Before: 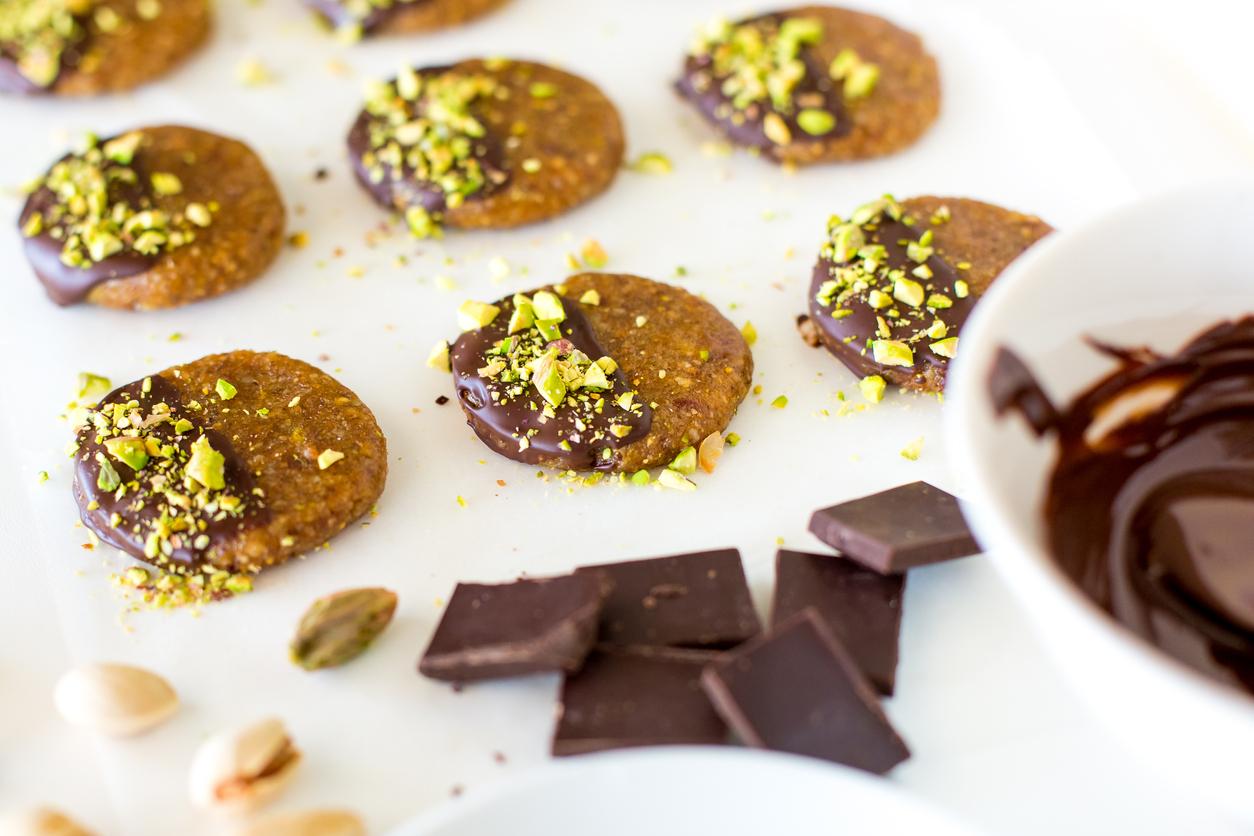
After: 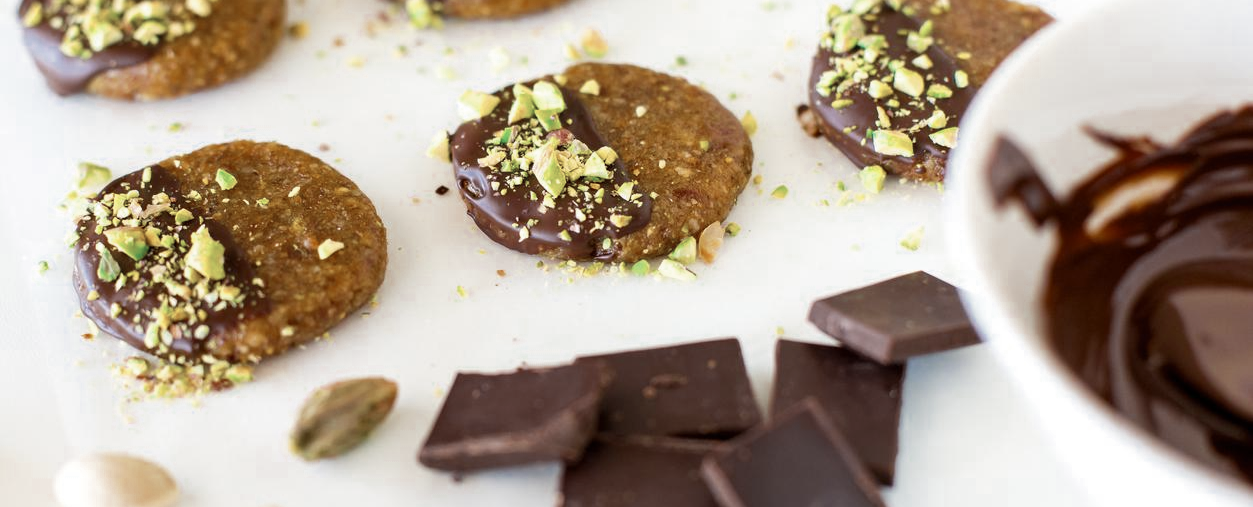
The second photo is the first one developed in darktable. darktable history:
crop and rotate: top 25.265%, bottom 13.979%
color zones: curves: ch0 [(0, 0.5) (0.125, 0.4) (0.25, 0.5) (0.375, 0.4) (0.5, 0.4) (0.625, 0.35) (0.75, 0.35) (0.875, 0.5)]; ch1 [(0, 0.35) (0.125, 0.45) (0.25, 0.35) (0.375, 0.35) (0.5, 0.35) (0.625, 0.35) (0.75, 0.45) (0.875, 0.35)]; ch2 [(0, 0.6) (0.125, 0.5) (0.25, 0.5) (0.375, 0.6) (0.5, 0.6) (0.625, 0.5) (0.75, 0.5) (0.875, 0.5)], mix 25.65%
